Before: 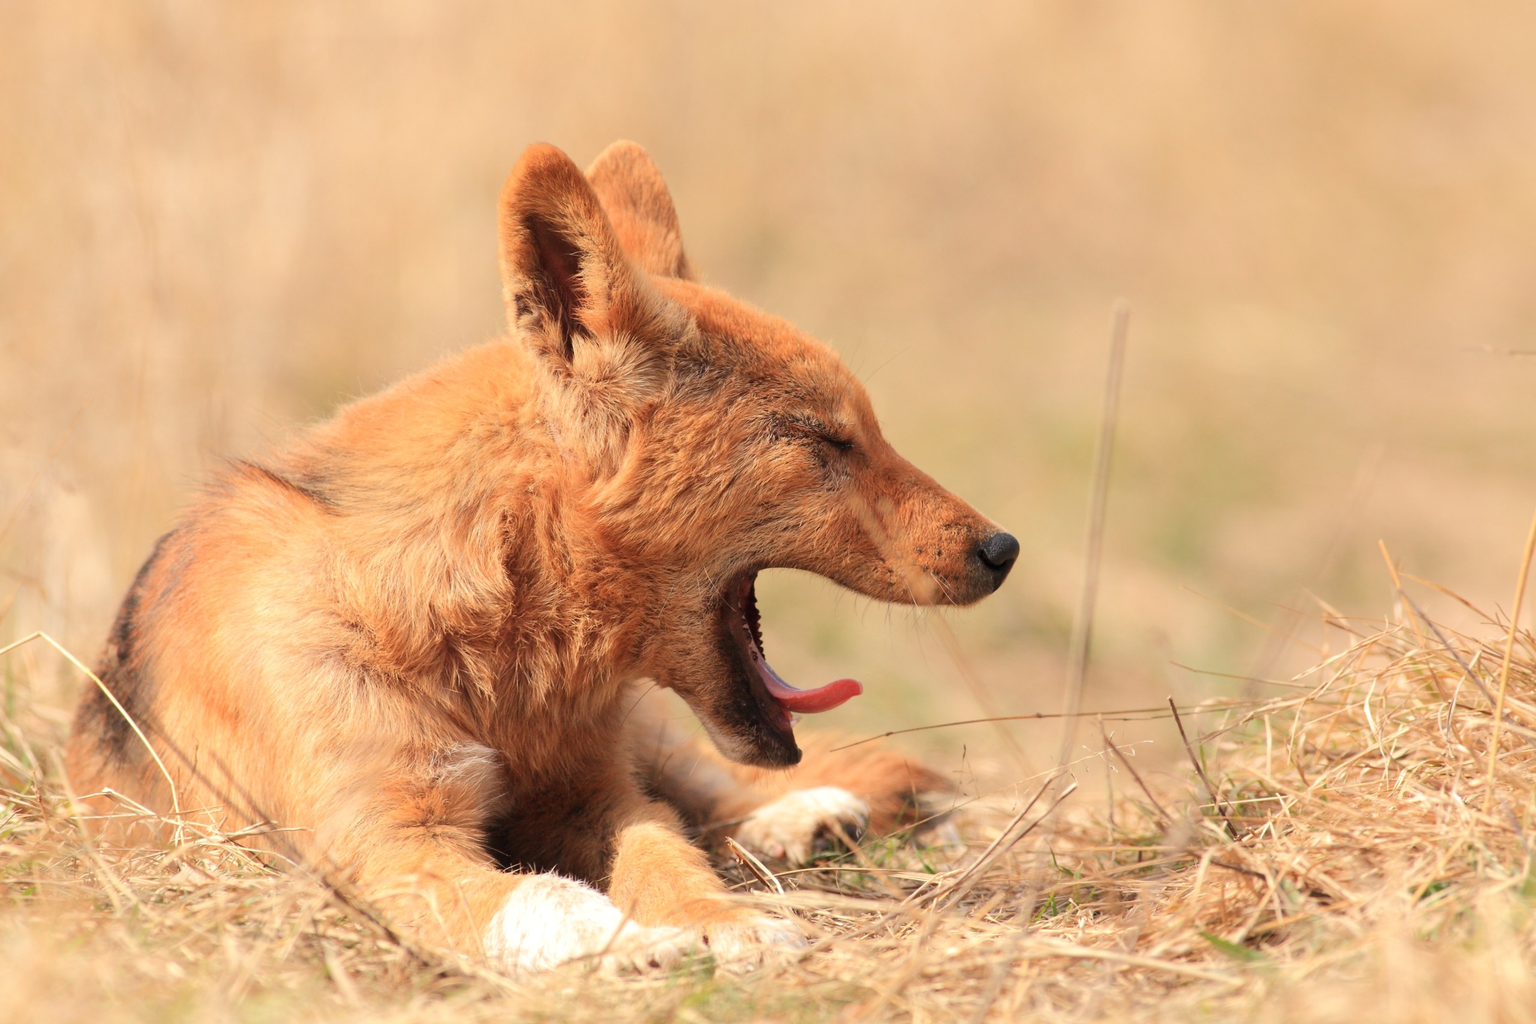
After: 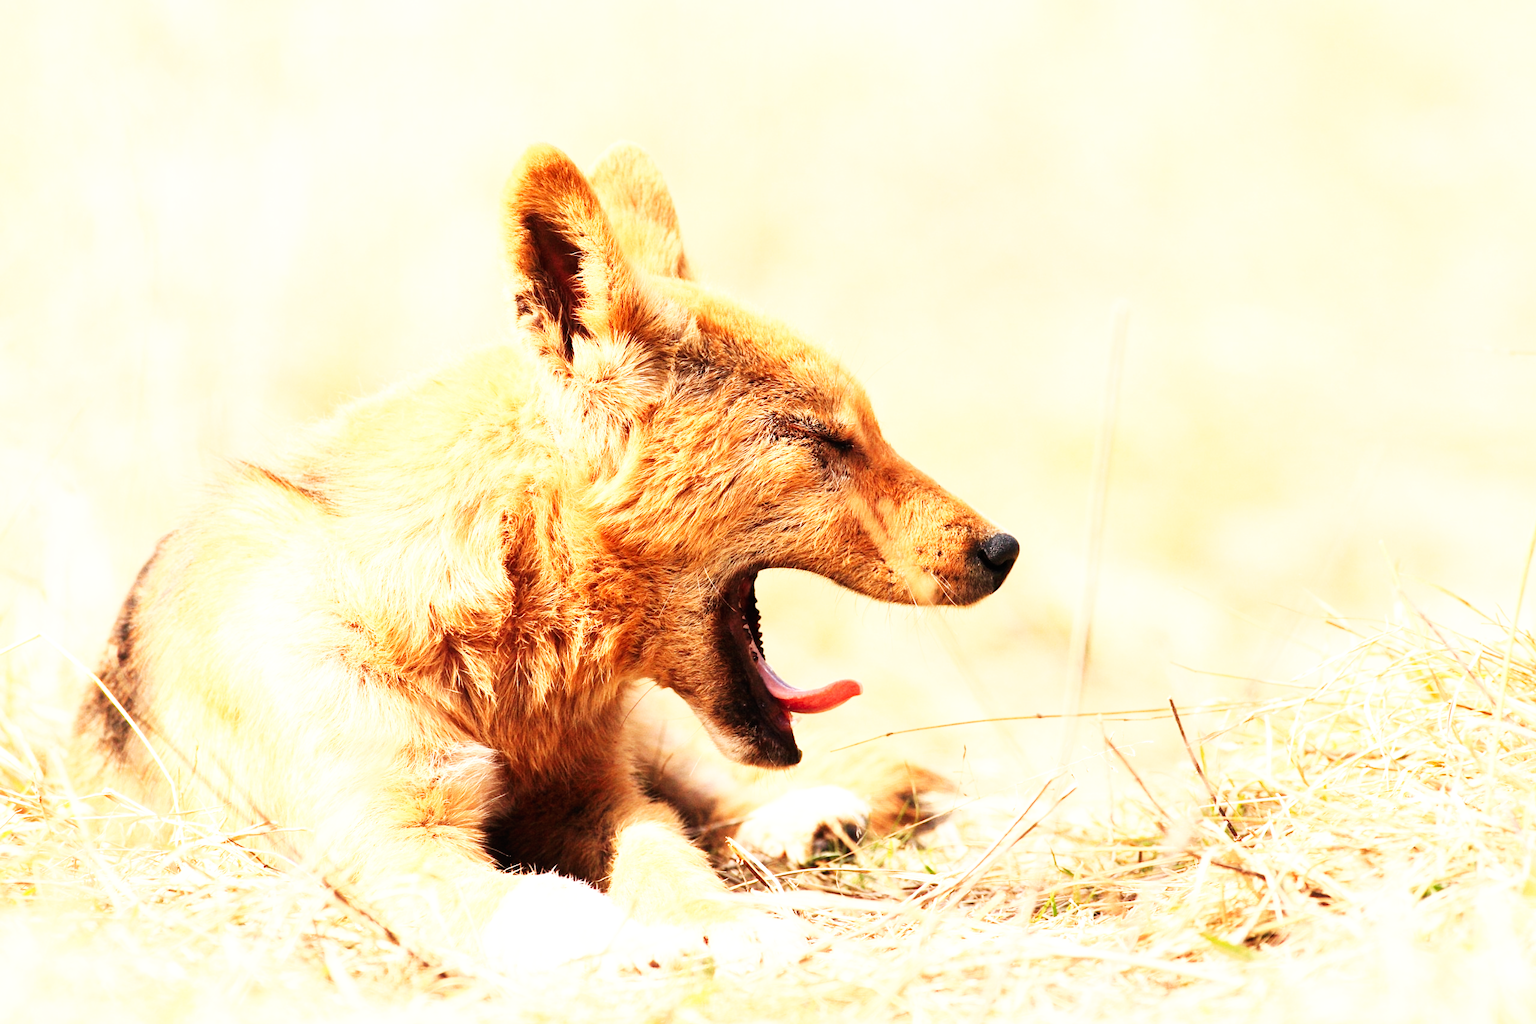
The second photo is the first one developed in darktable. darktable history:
base curve: curves: ch0 [(0, 0) (0.007, 0.004) (0.027, 0.03) (0.046, 0.07) (0.207, 0.54) (0.442, 0.872) (0.673, 0.972) (1, 1)], preserve colors none
color balance rgb: highlights gain › chroma 2.073%, highlights gain › hue 45.39°, perceptual saturation grading › global saturation 0.869%, perceptual brilliance grading › global brilliance 19.812%, perceptual brilliance grading › shadows -39.811%, global vibrance 9.538%
contrast brightness saturation: contrast 0.045
